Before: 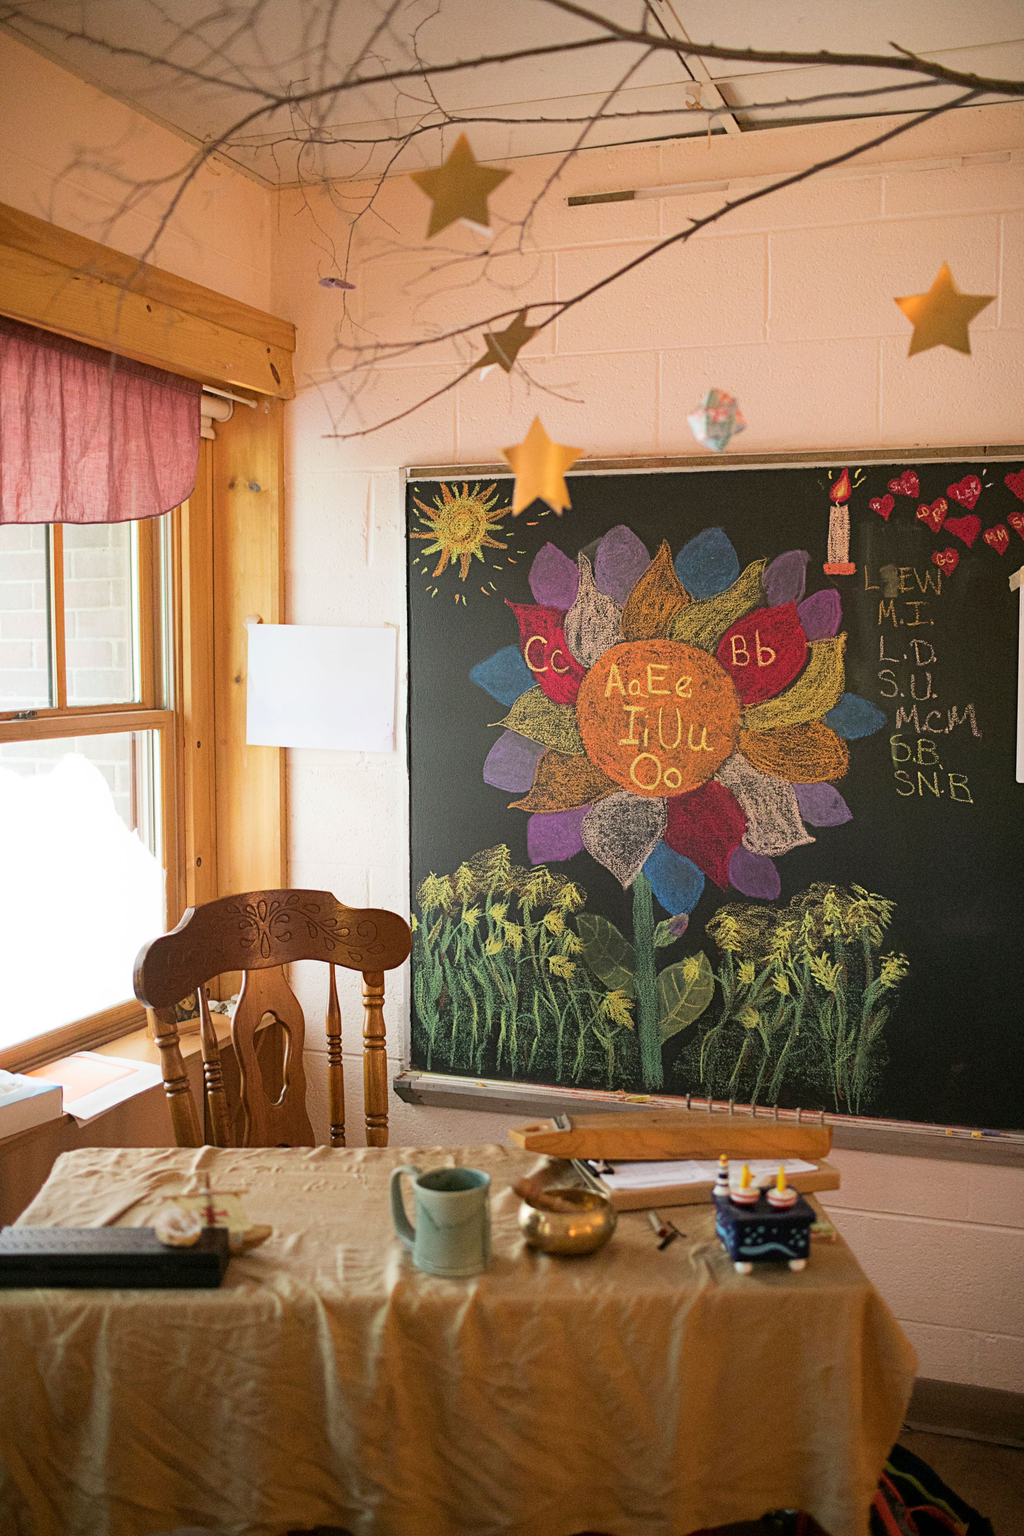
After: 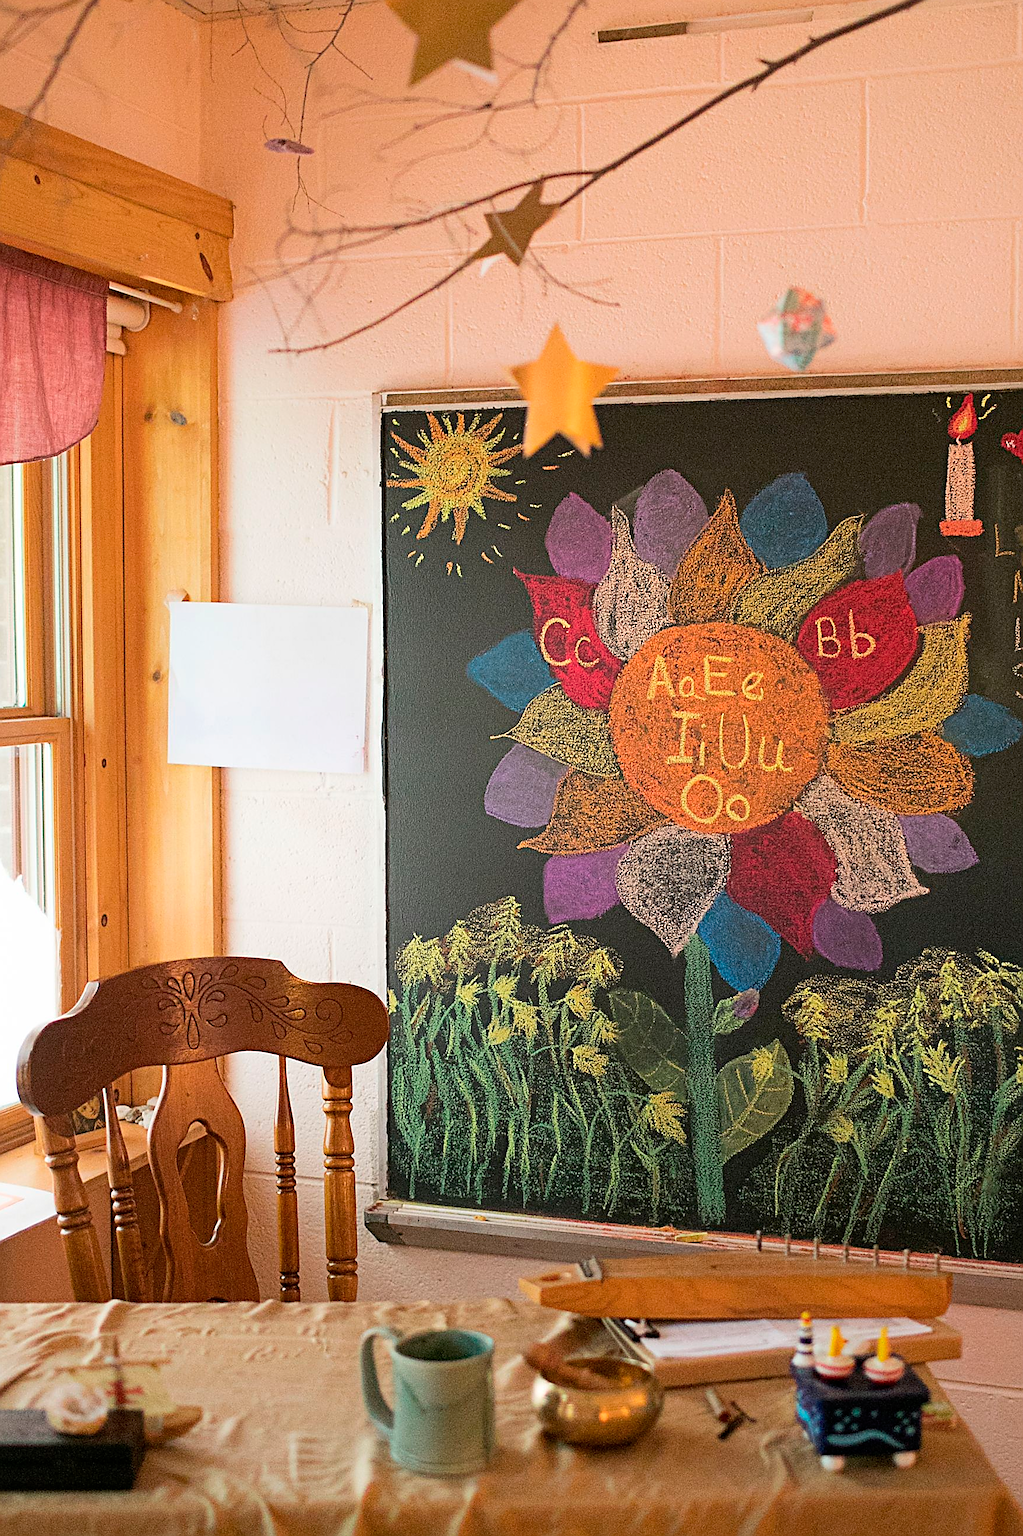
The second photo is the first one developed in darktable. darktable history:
sharpen: radius 1.4, amount 1.25, threshold 0.7
crop and rotate: left 11.831%, top 11.346%, right 13.429%, bottom 13.899%
color zones: curves: ch0 [(0, 0.5) (0.143, 0.5) (0.286, 0.5) (0.429, 0.5) (0.571, 0.5) (0.714, 0.476) (0.857, 0.5) (1, 0.5)]; ch2 [(0, 0.5) (0.143, 0.5) (0.286, 0.5) (0.429, 0.5) (0.571, 0.5) (0.714, 0.487) (0.857, 0.5) (1, 0.5)]
rgb levels: preserve colors max RGB
